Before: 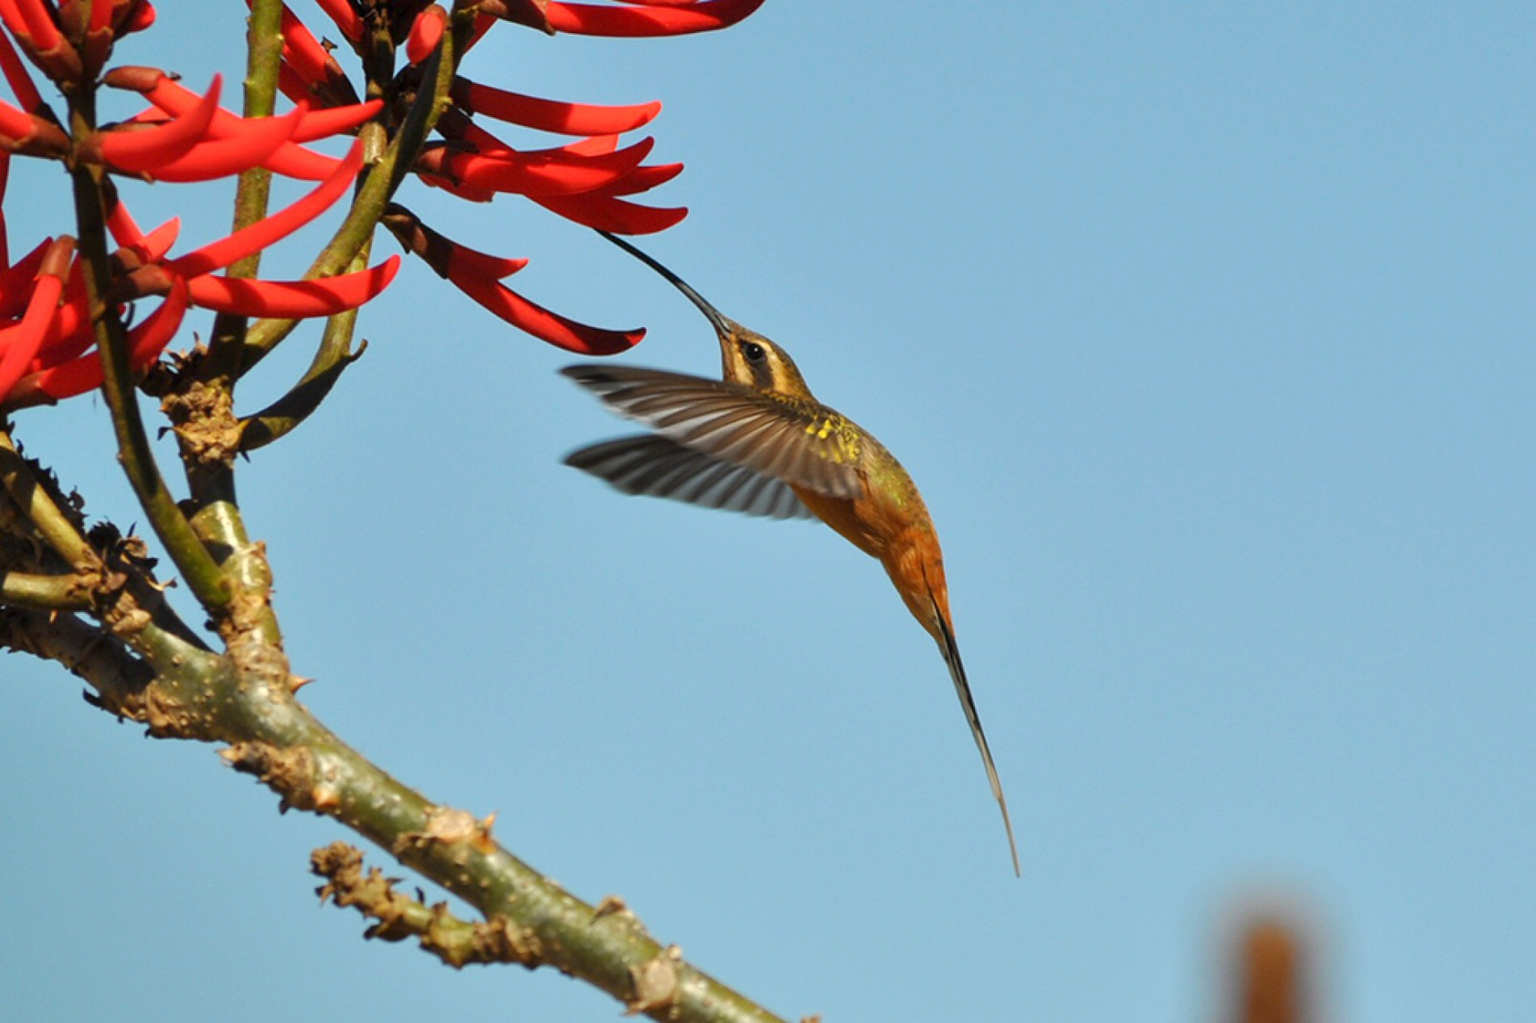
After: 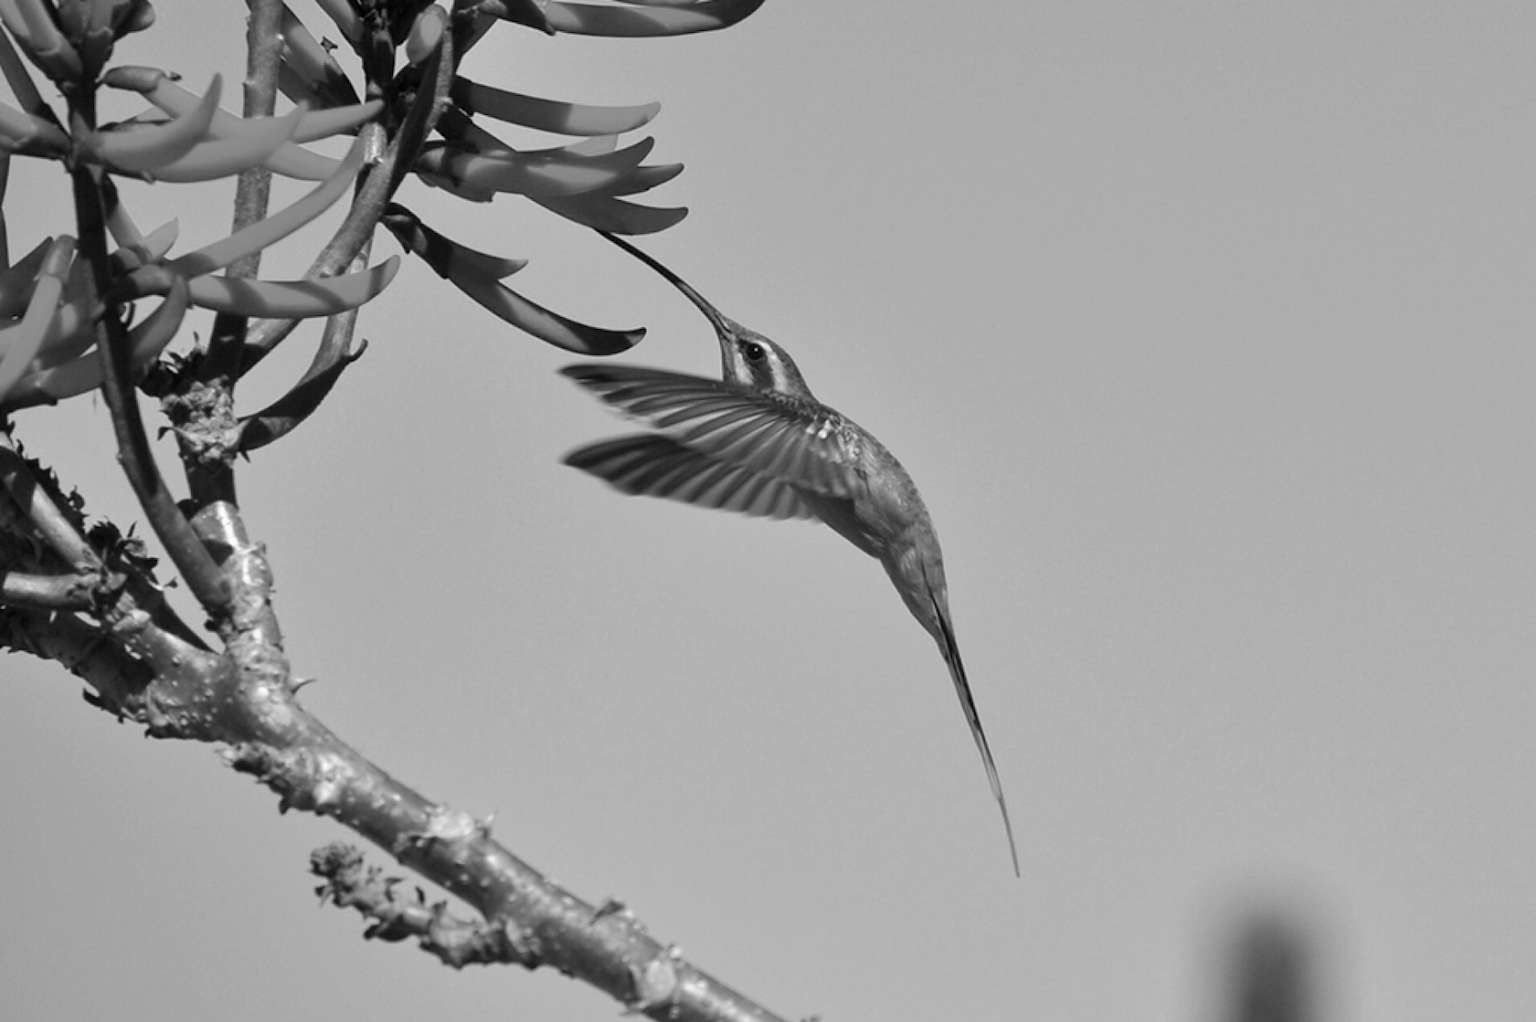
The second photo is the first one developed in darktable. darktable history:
monochrome: a 32, b 64, size 2.3, highlights 1
color correction: highlights a* -2.68, highlights b* 2.57
white balance: emerald 1
